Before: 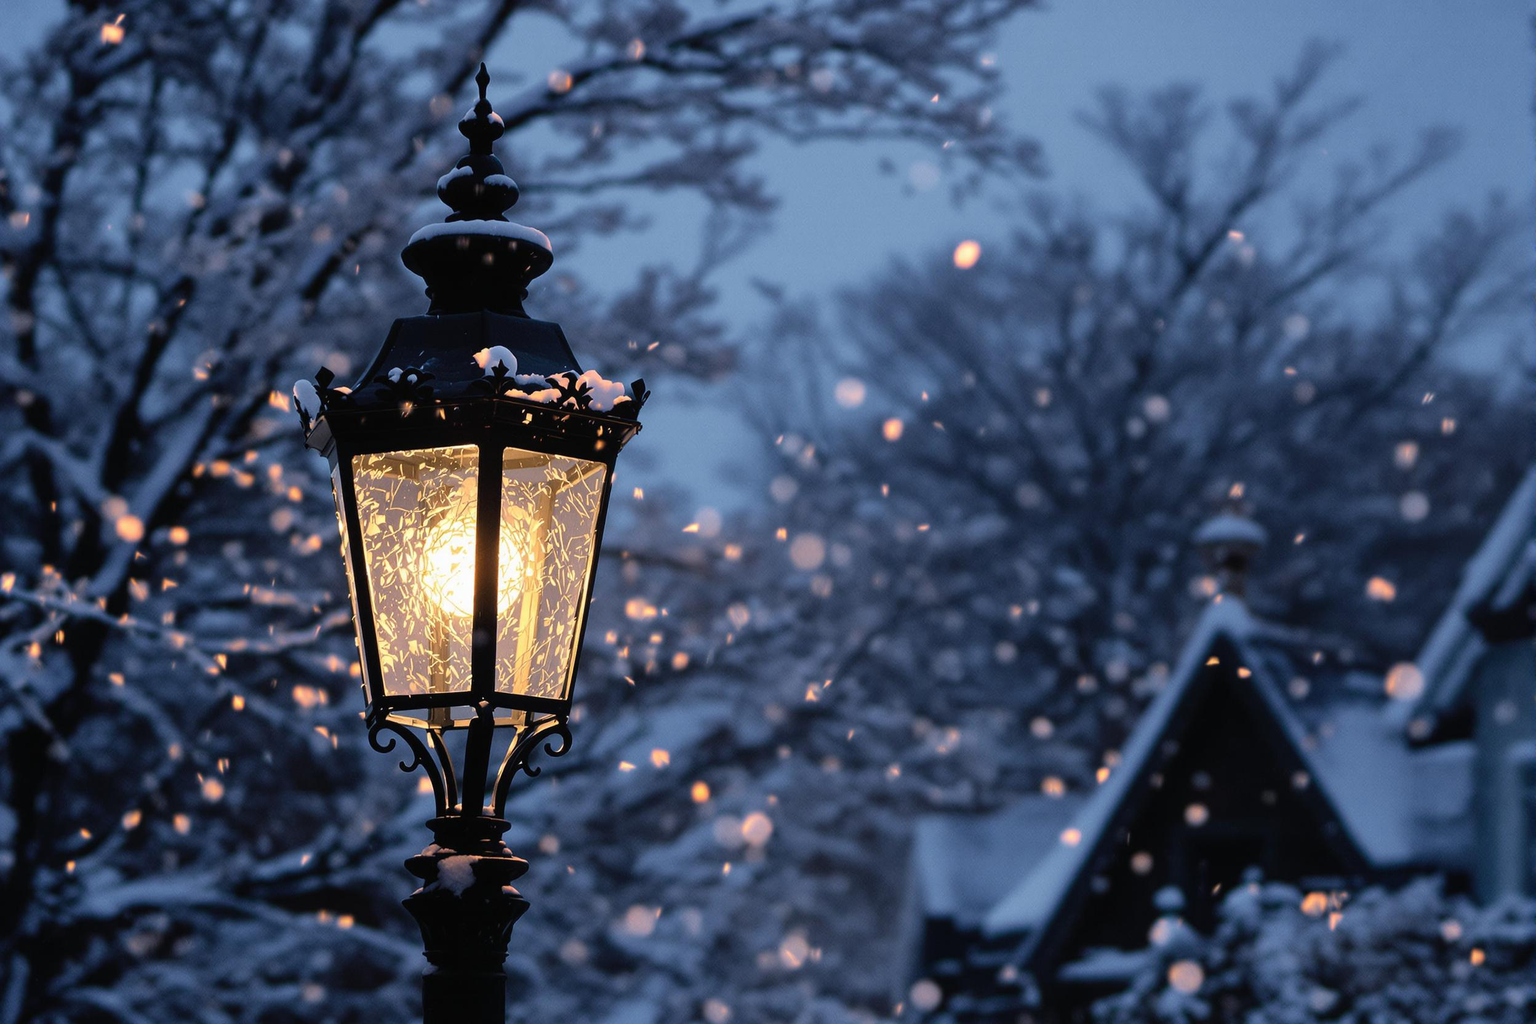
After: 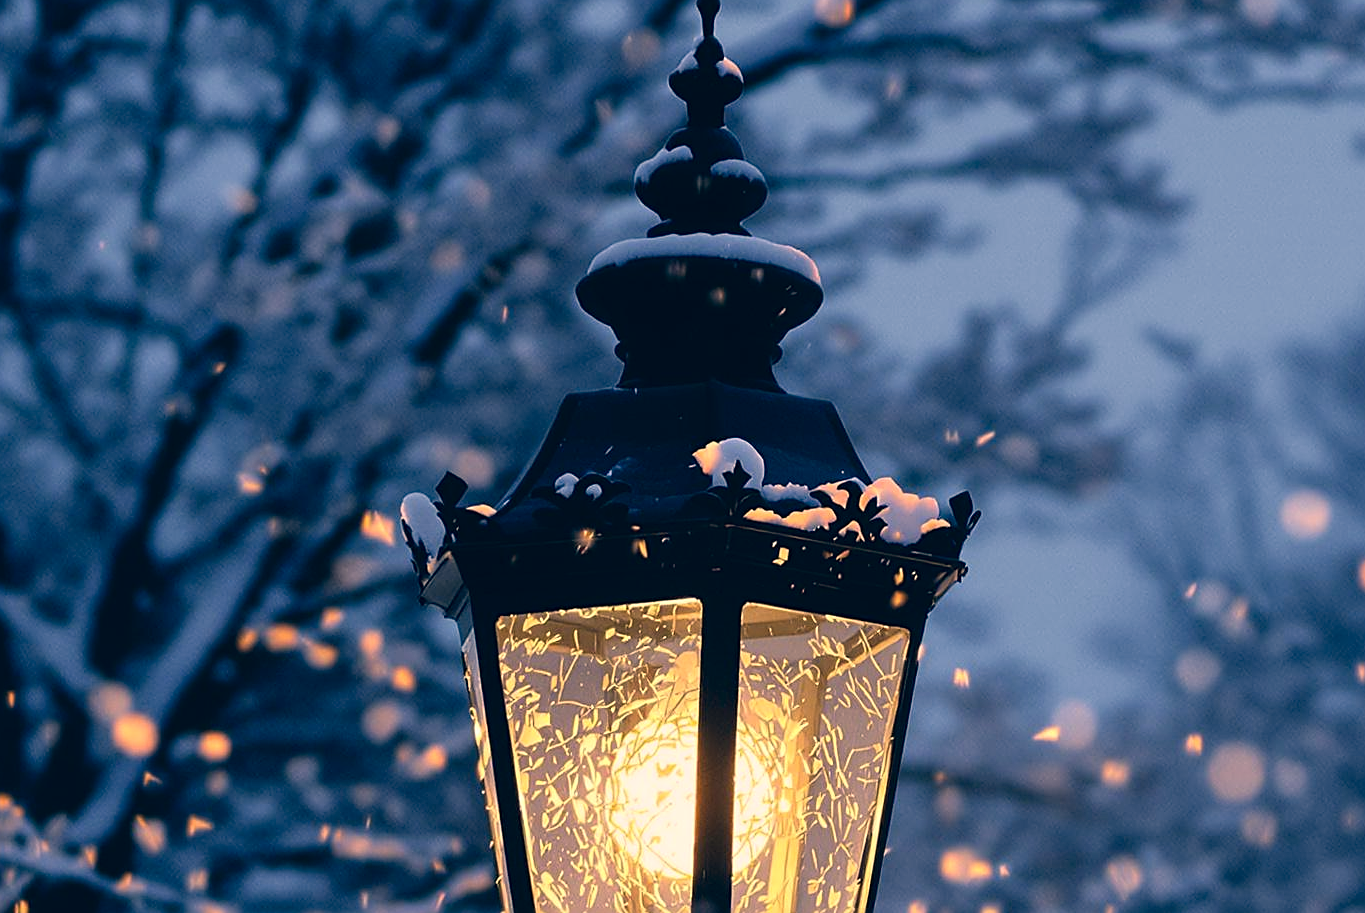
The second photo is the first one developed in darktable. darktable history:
crop and rotate: left 3.047%, top 7.509%, right 42.236%, bottom 37.598%
color correction: highlights a* 10.32, highlights b* 14.66, shadows a* -9.59, shadows b* -15.02
tone equalizer: on, module defaults
sharpen: on, module defaults
